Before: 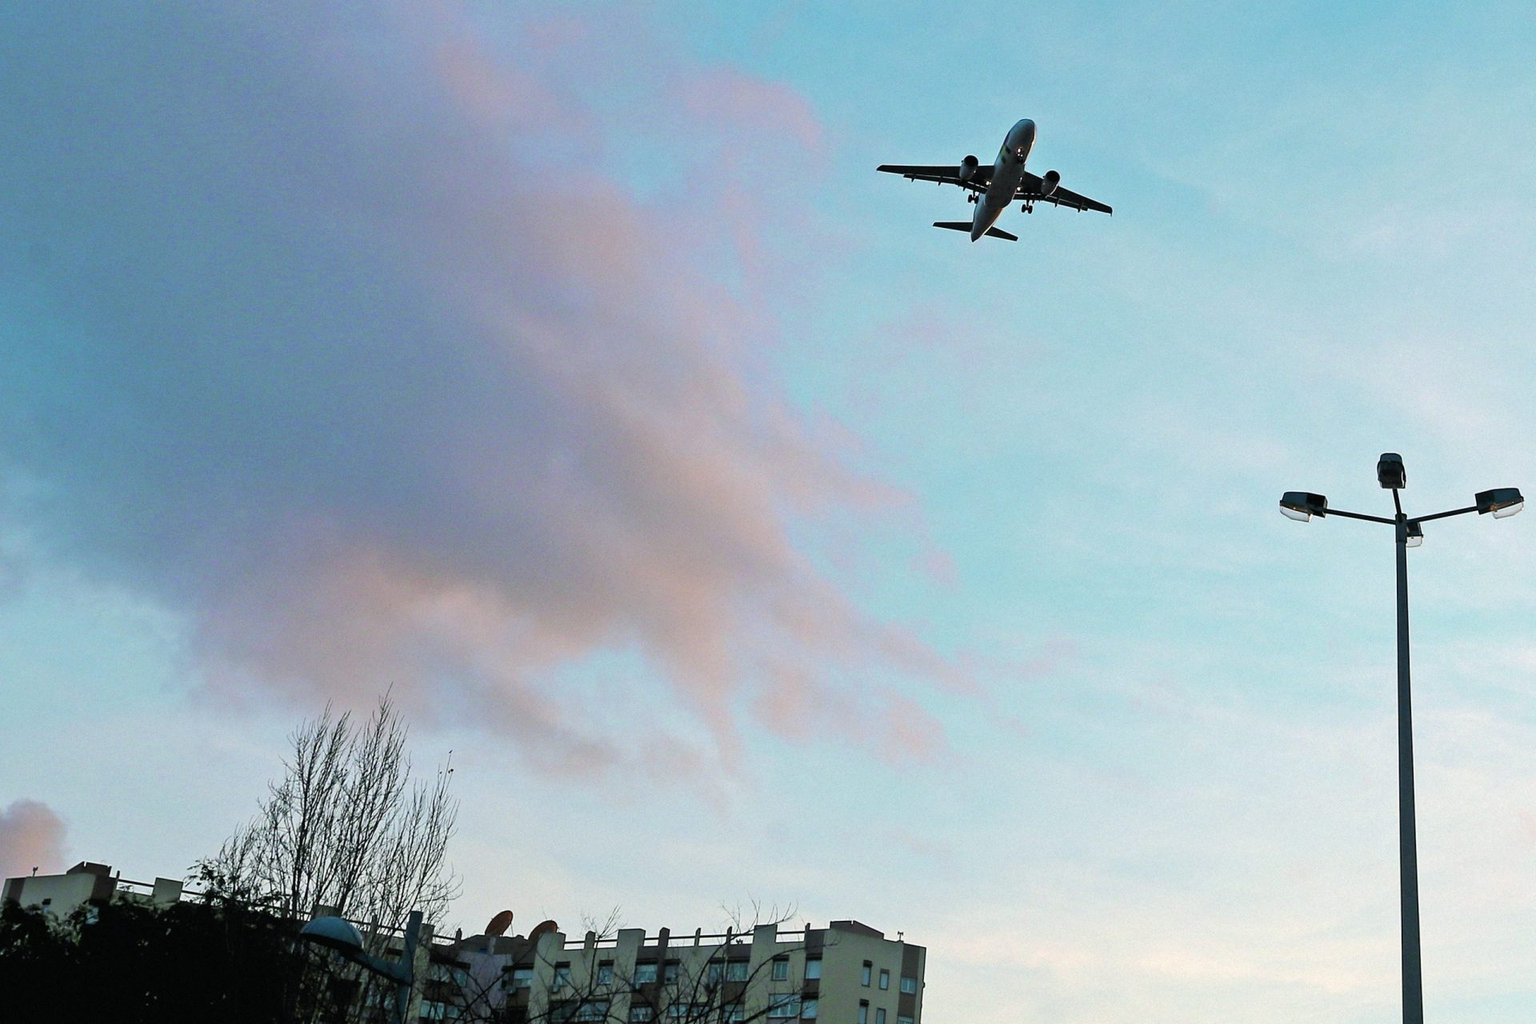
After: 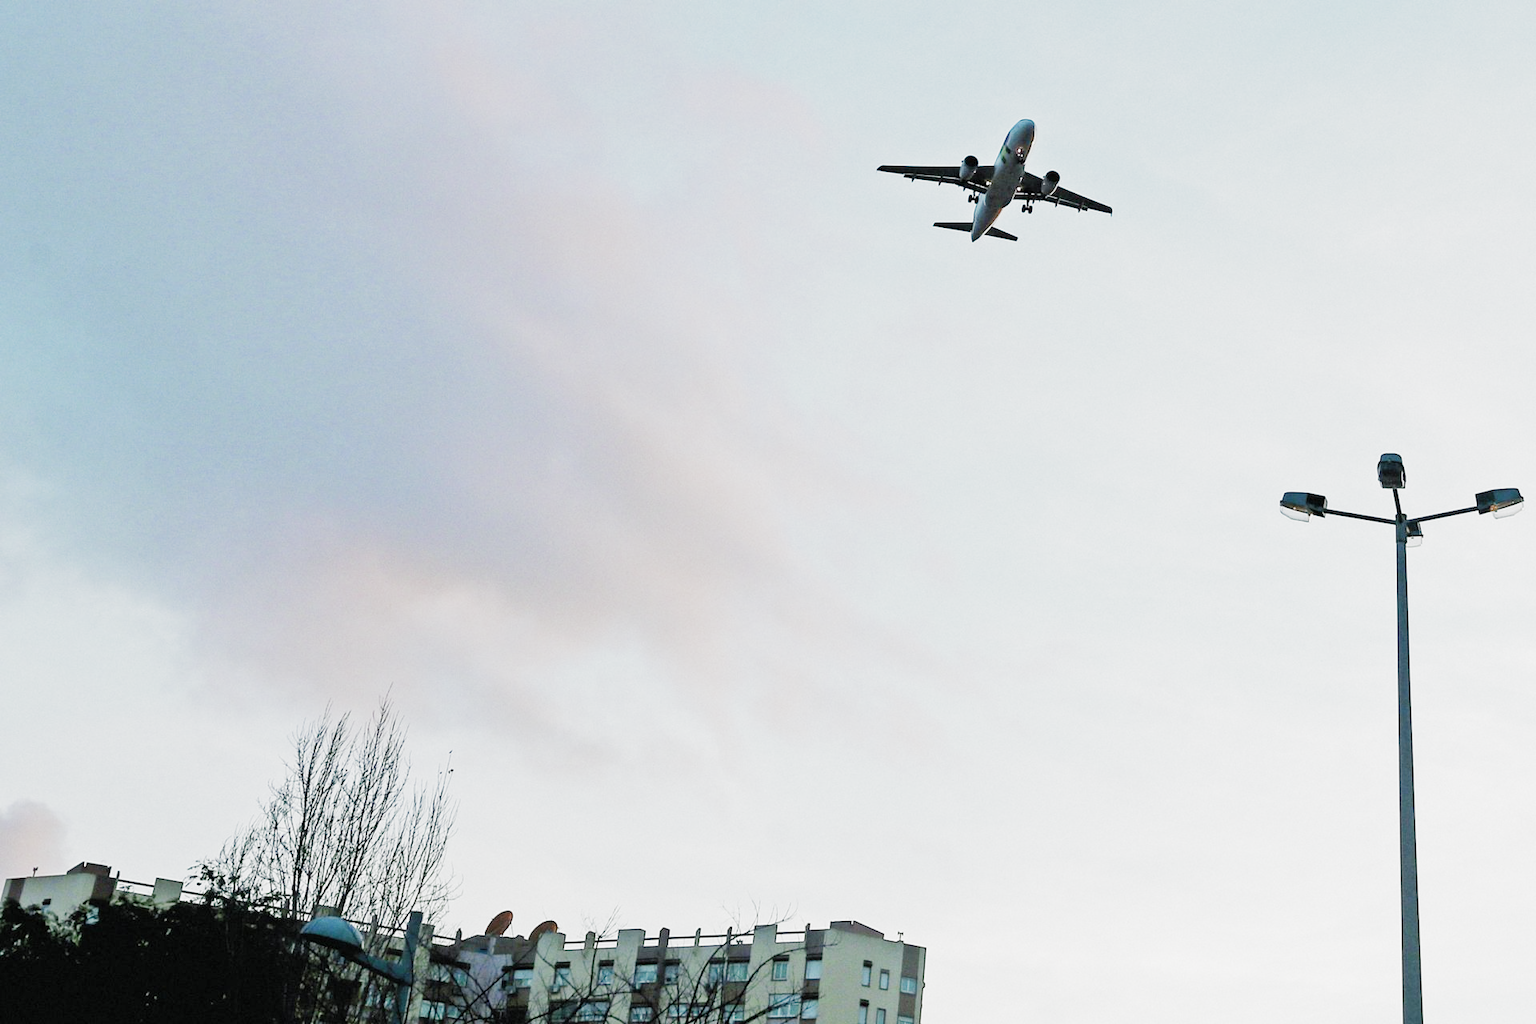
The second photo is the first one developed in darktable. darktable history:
exposure: black level correction 0, exposure 1.68 EV, compensate highlight preservation false
filmic rgb: black relative exposure -7.65 EV, white relative exposure 4.56 EV, hardness 3.61, preserve chrominance no, color science v5 (2021), contrast in shadows safe, contrast in highlights safe
